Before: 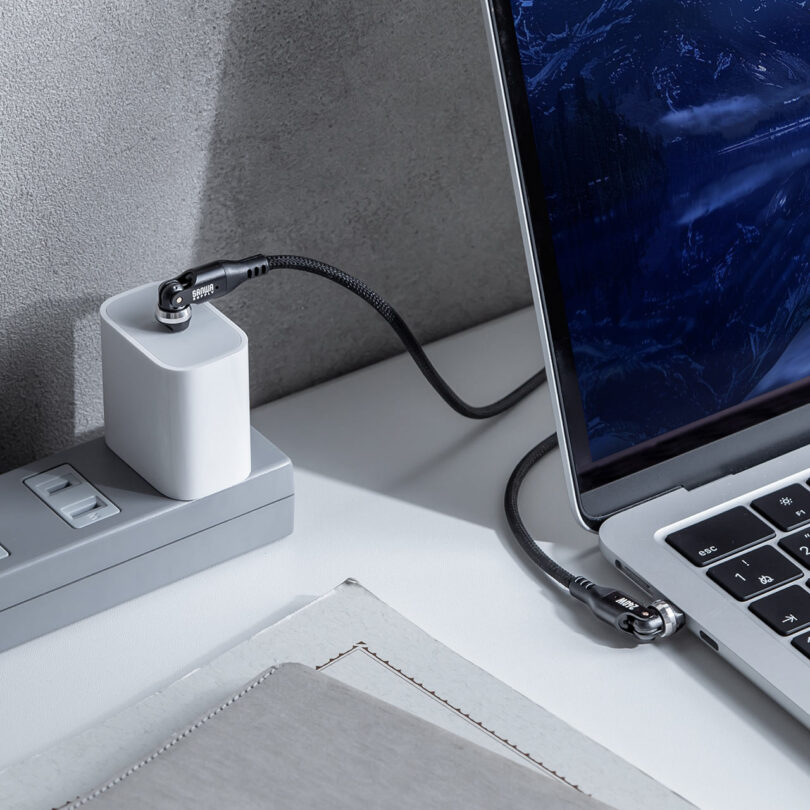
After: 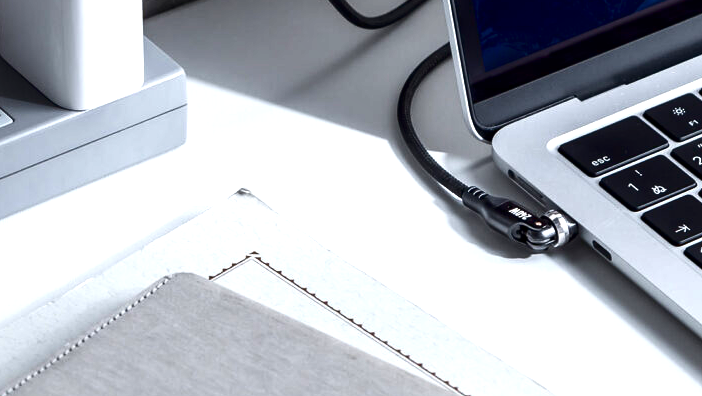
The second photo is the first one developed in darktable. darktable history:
exposure: black level correction 0.001, compensate highlight preservation false
tone equalizer: -8 EV -0.769 EV, -7 EV -0.705 EV, -6 EV -0.581 EV, -5 EV -0.399 EV, -3 EV 0.367 EV, -2 EV 0.6 EV, -1 EV 0.694 EV, +0 EV 0.78 EV, smoothing diameter 24.91%, edges refinement/feathering 10.73, preserve details guided filter
contrast brightness saturation: contrast 0.126, brightness -0.224, saturation 0.14
crop and rotate: left 13.253%, top 48.226%, bottom 2.797%
